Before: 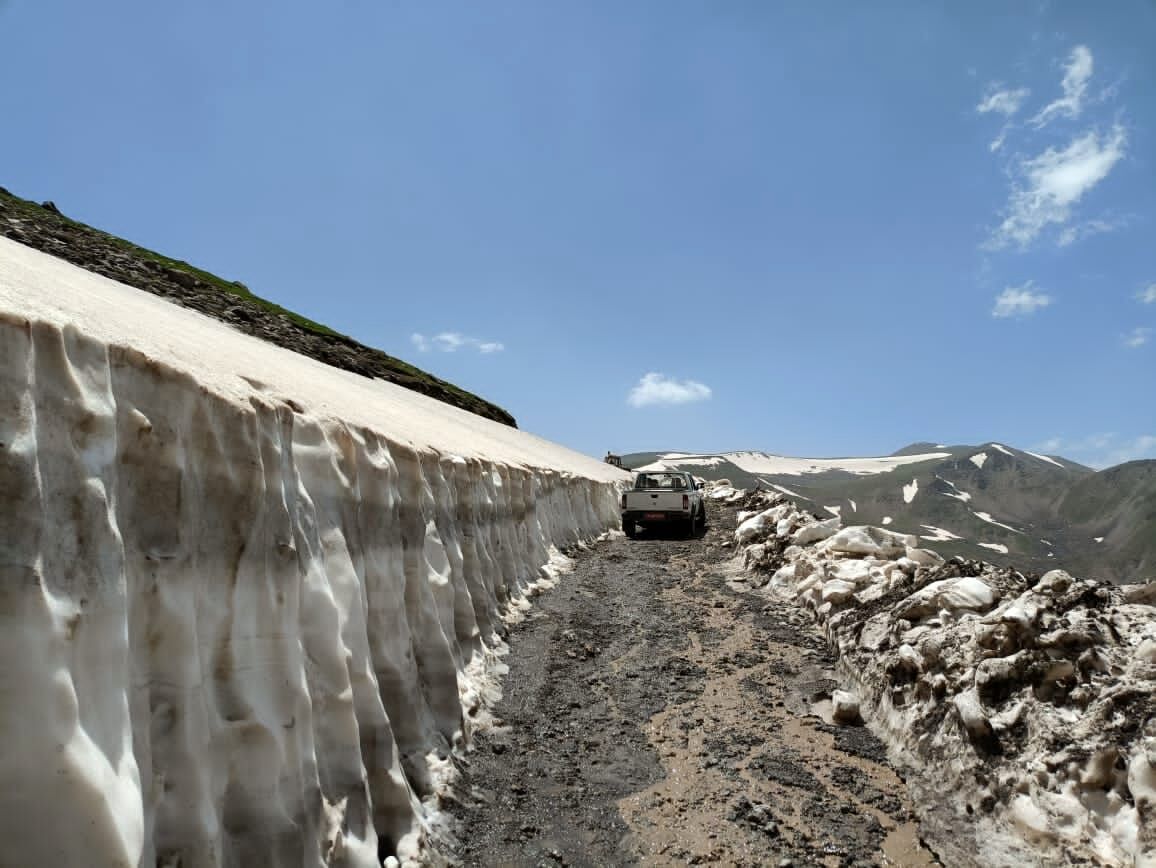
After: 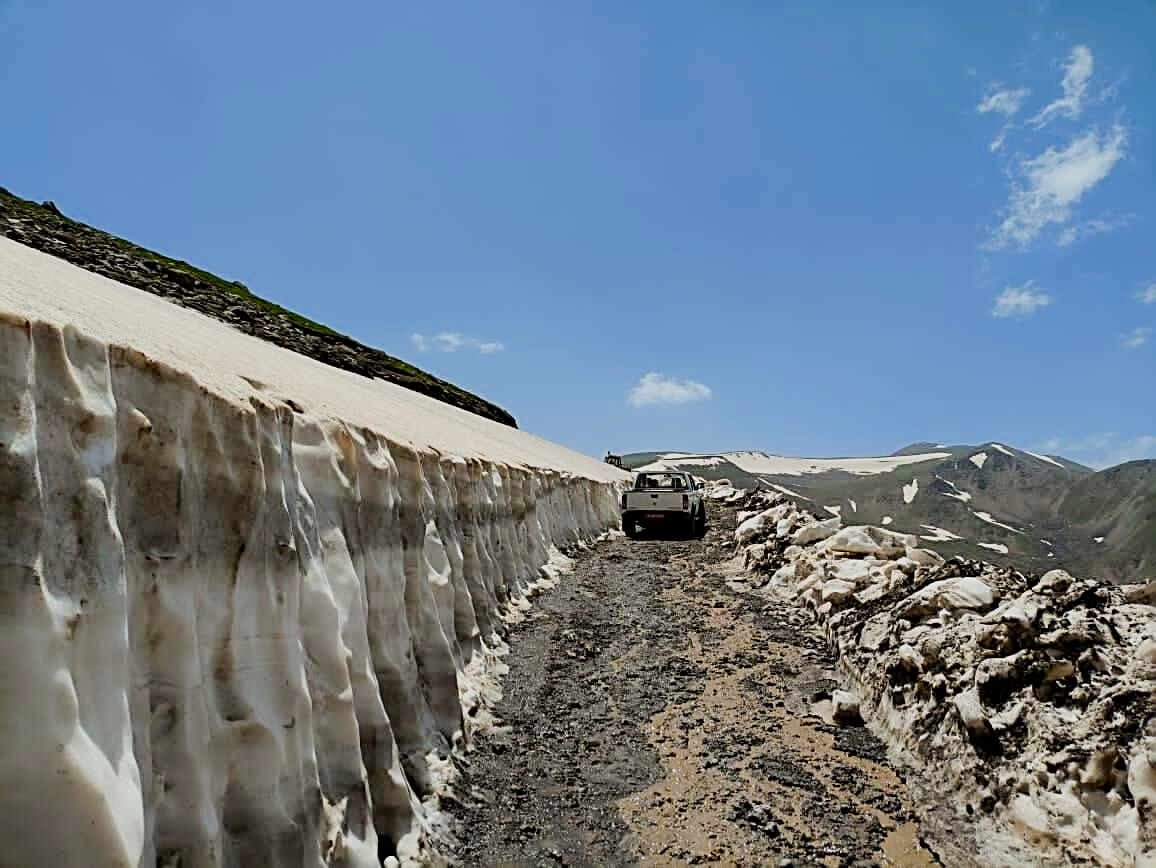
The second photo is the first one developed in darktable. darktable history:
sharpen: radius 2.584, amount 0.688
filmic rgb: black relative exposure -7.65 EV, white relative exposure 4.56 EV, hardness 3.61, contrast 1.05
color balance rgb: linear chroma grading › global chroma 15%, perceptual saturation grading › global saturation 30%
